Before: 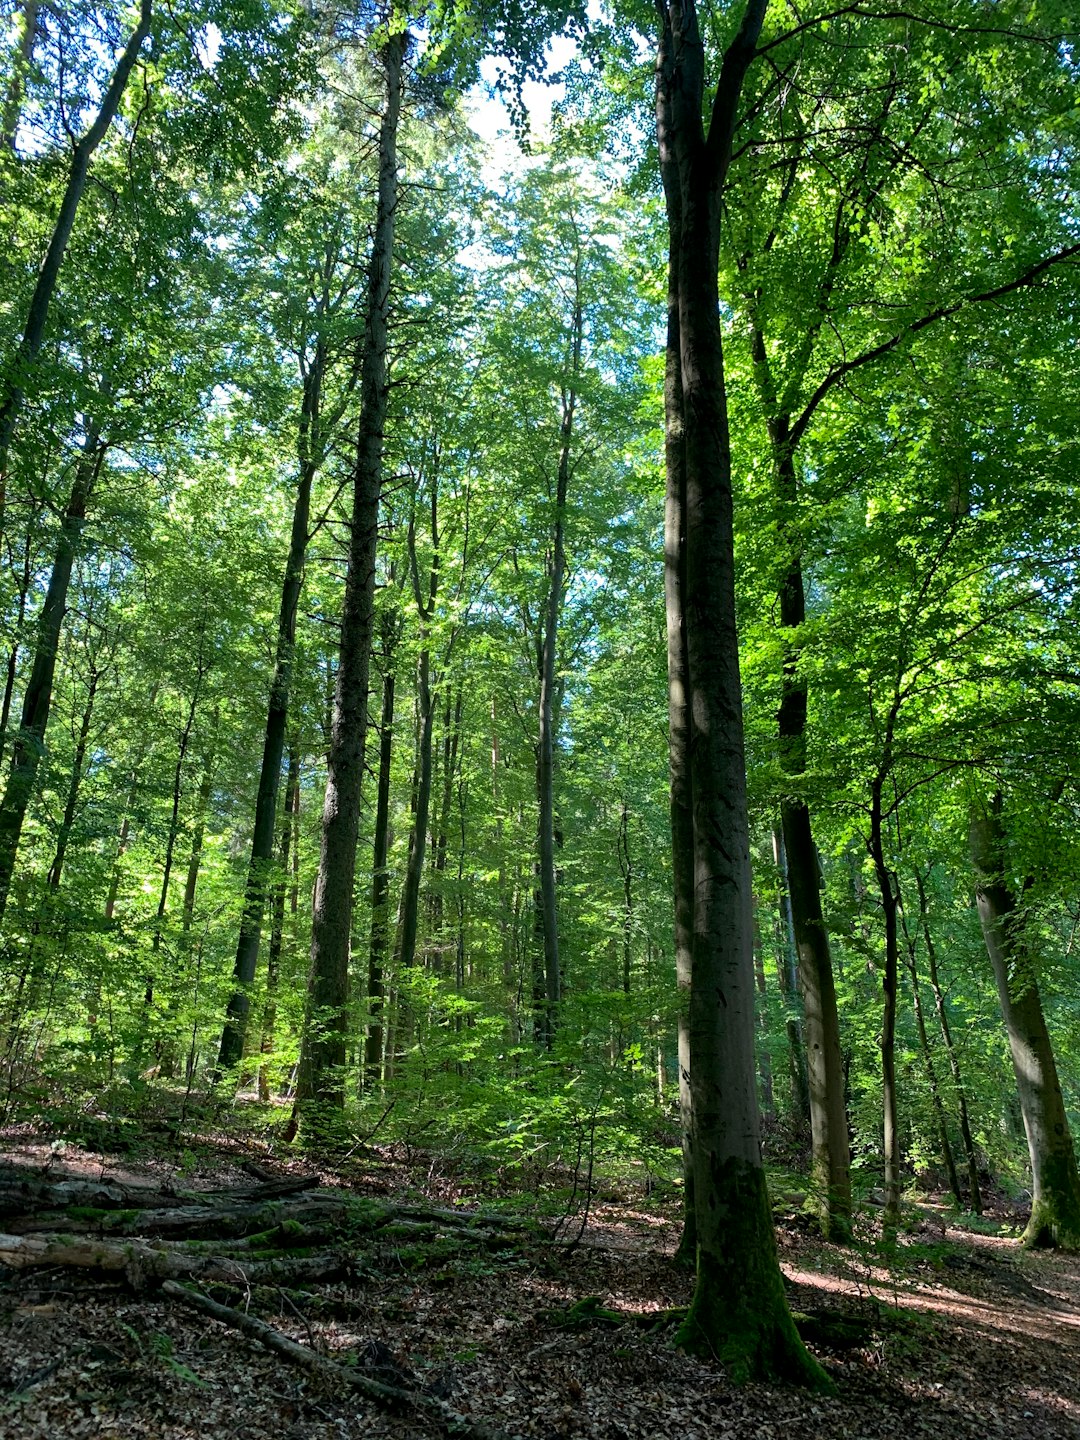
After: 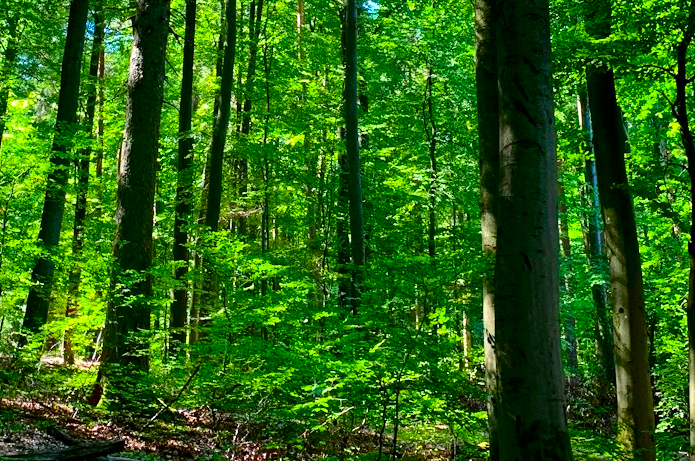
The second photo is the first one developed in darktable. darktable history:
color balance rgb: perceptual saturation grading › global saturation 25%, perceptual brilliance grading › mid-tones 10%, perceptual brilliance grading › shadows 15%, global vibrance 20%
crop: left 18.091%, top 51.13%, right 17.525%, bottom 16.85%
contrast brightness saturation: contrast 0.22, brightness -0.19, saturation 0.24
tone equalizer: -8 EV 1 EV, -7 EV 1 EV, -6 EV 1 EV, -5 EV 1 EV, -4 EV 1 EV, -3 EV 0.75 EV, -2 EV 0.5 EV, -1 EV 0.25 EV
